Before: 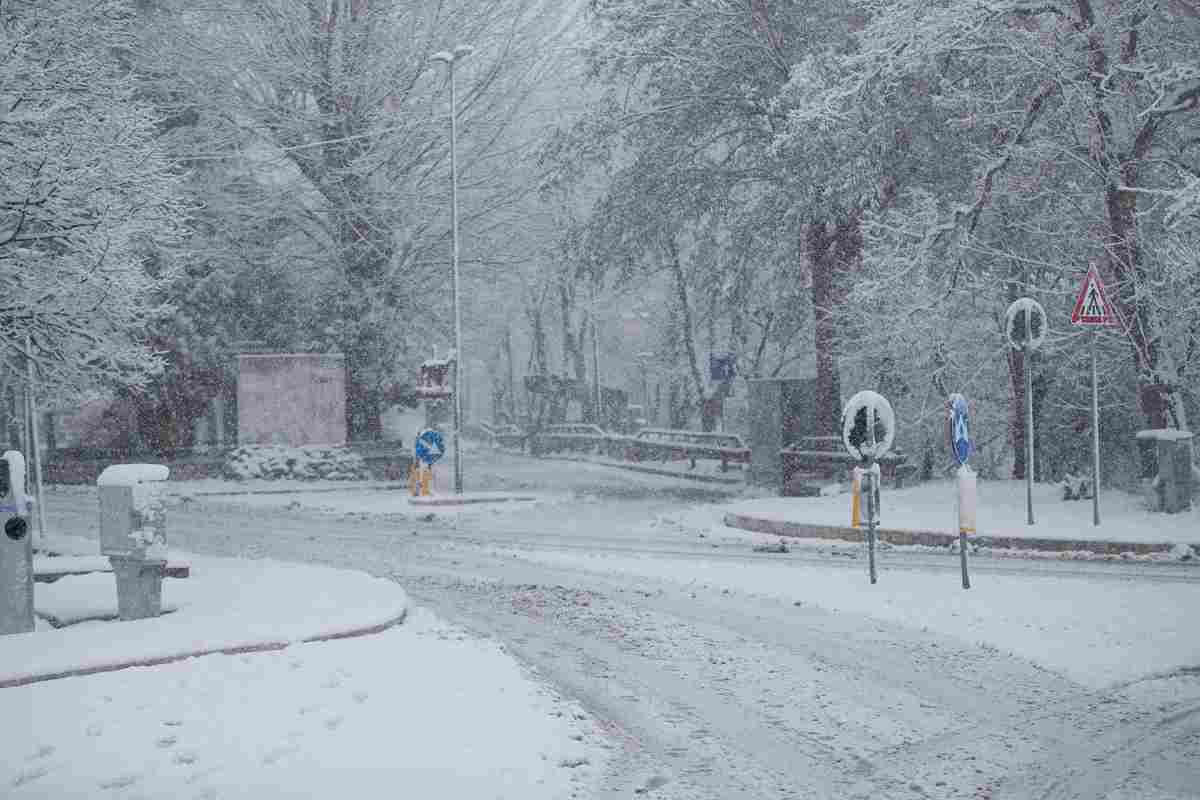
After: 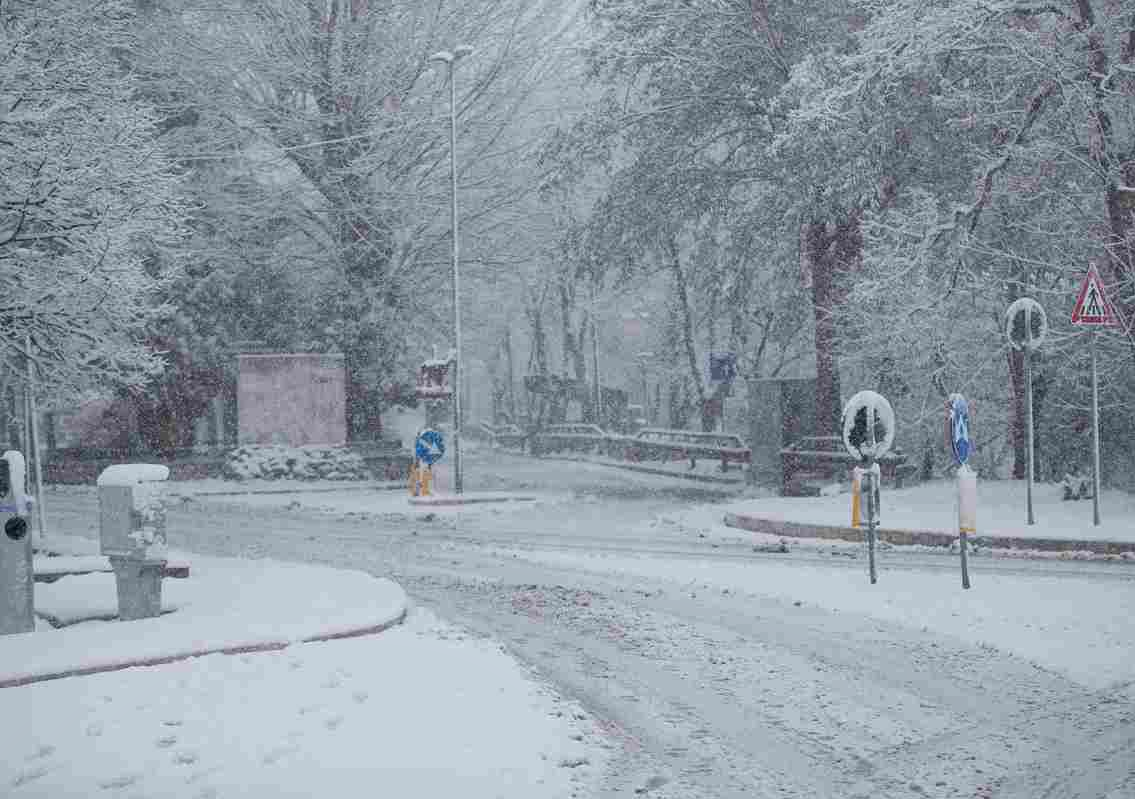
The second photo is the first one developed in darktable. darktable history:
crop and rotate: right 5.35%
shadows and highlights: shadows 2.23, highlights -17.18, soften with gaussian
